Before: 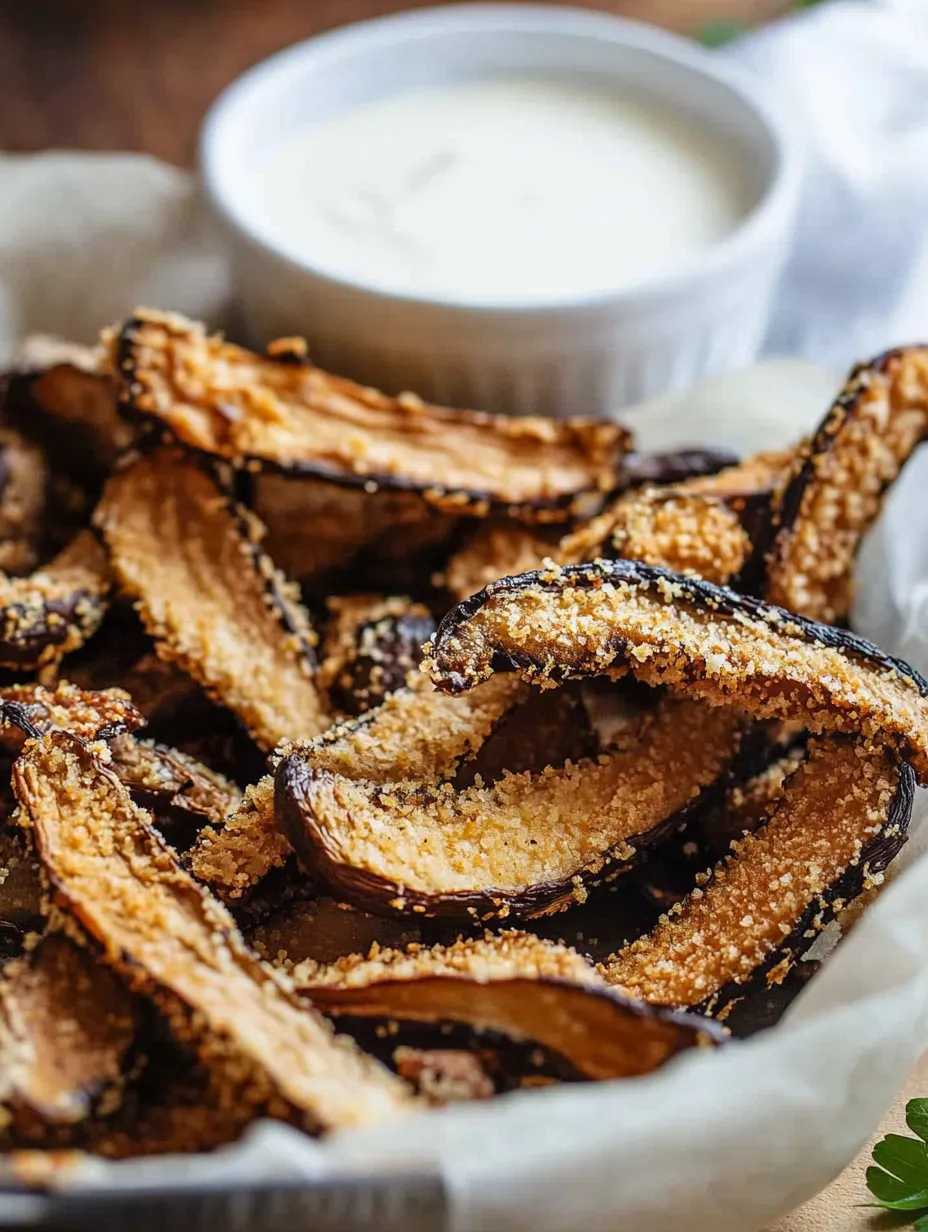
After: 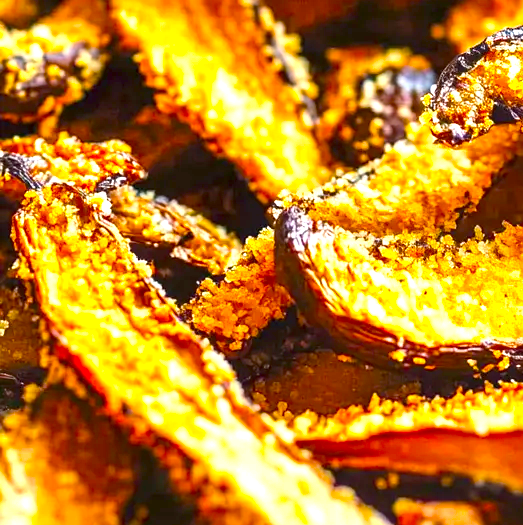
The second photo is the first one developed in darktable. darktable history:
exposure: black level correction 0, exposure 1.5 EV, compensate exposure bias true, compensate highlight preservation false
crop: top 44.483%, right 43.593%, bottom 12.892%
color balance: input saturation 134.34%, contrast -10.04%, contrast fulcrum 19.67%, output saturation 133.51%
